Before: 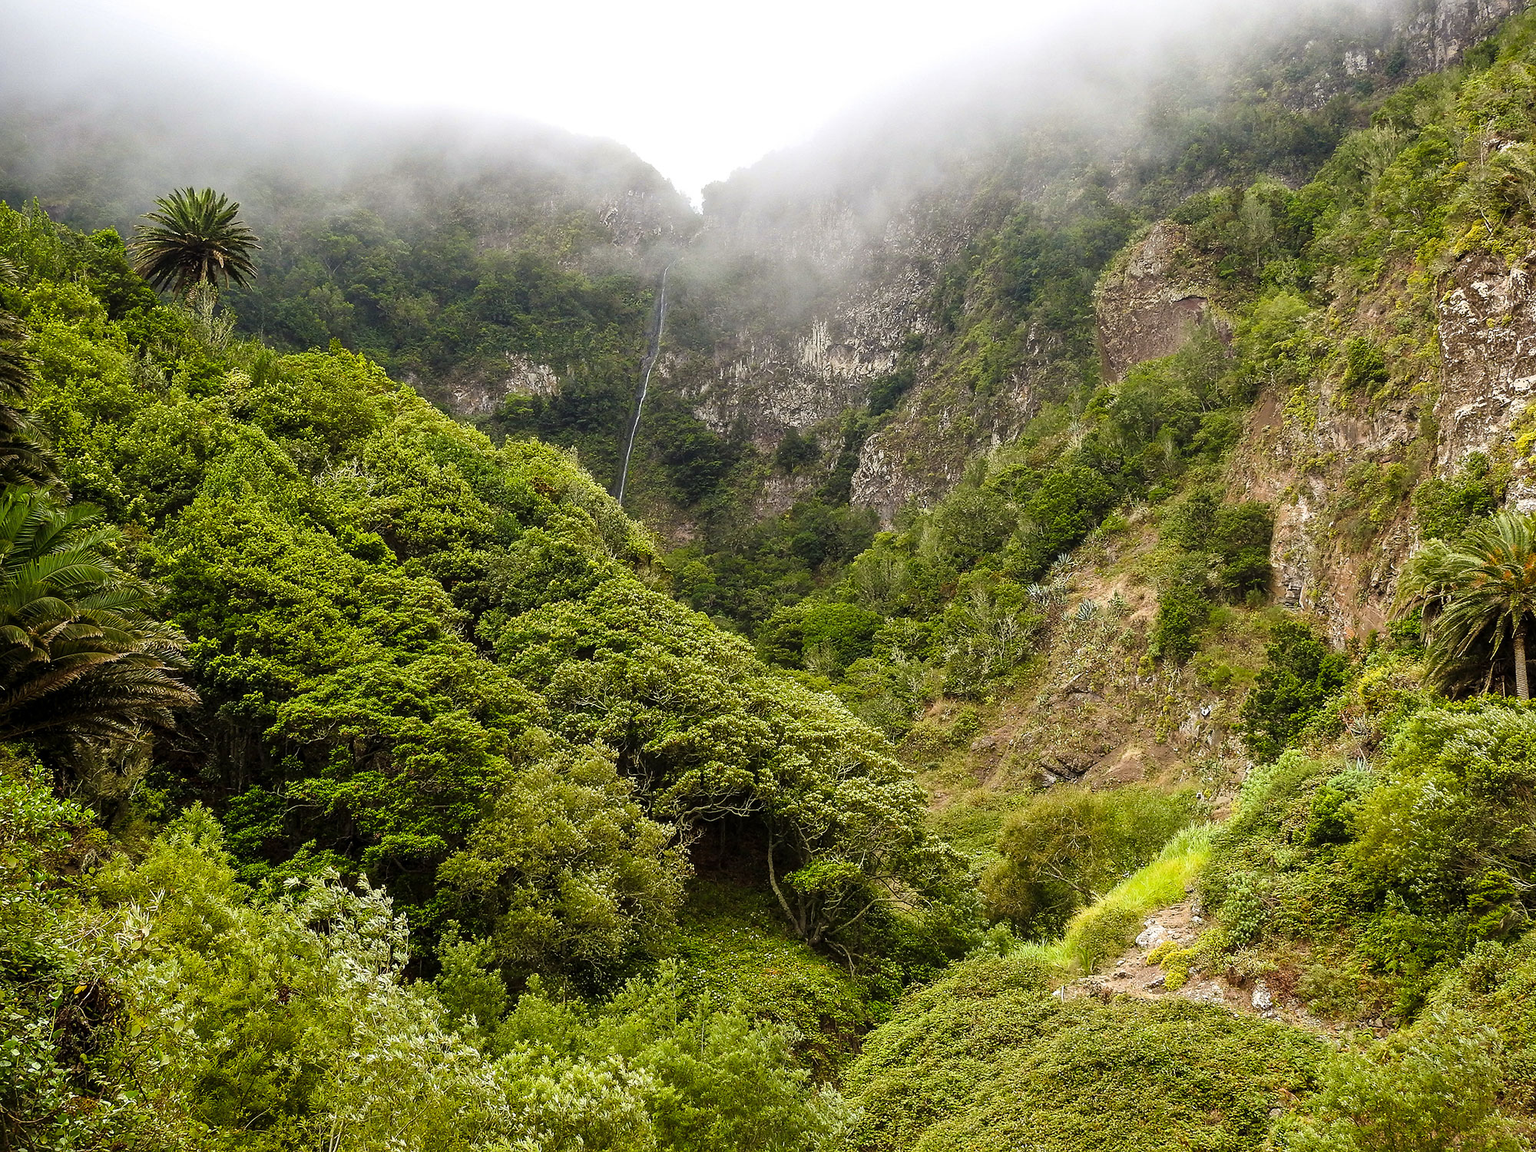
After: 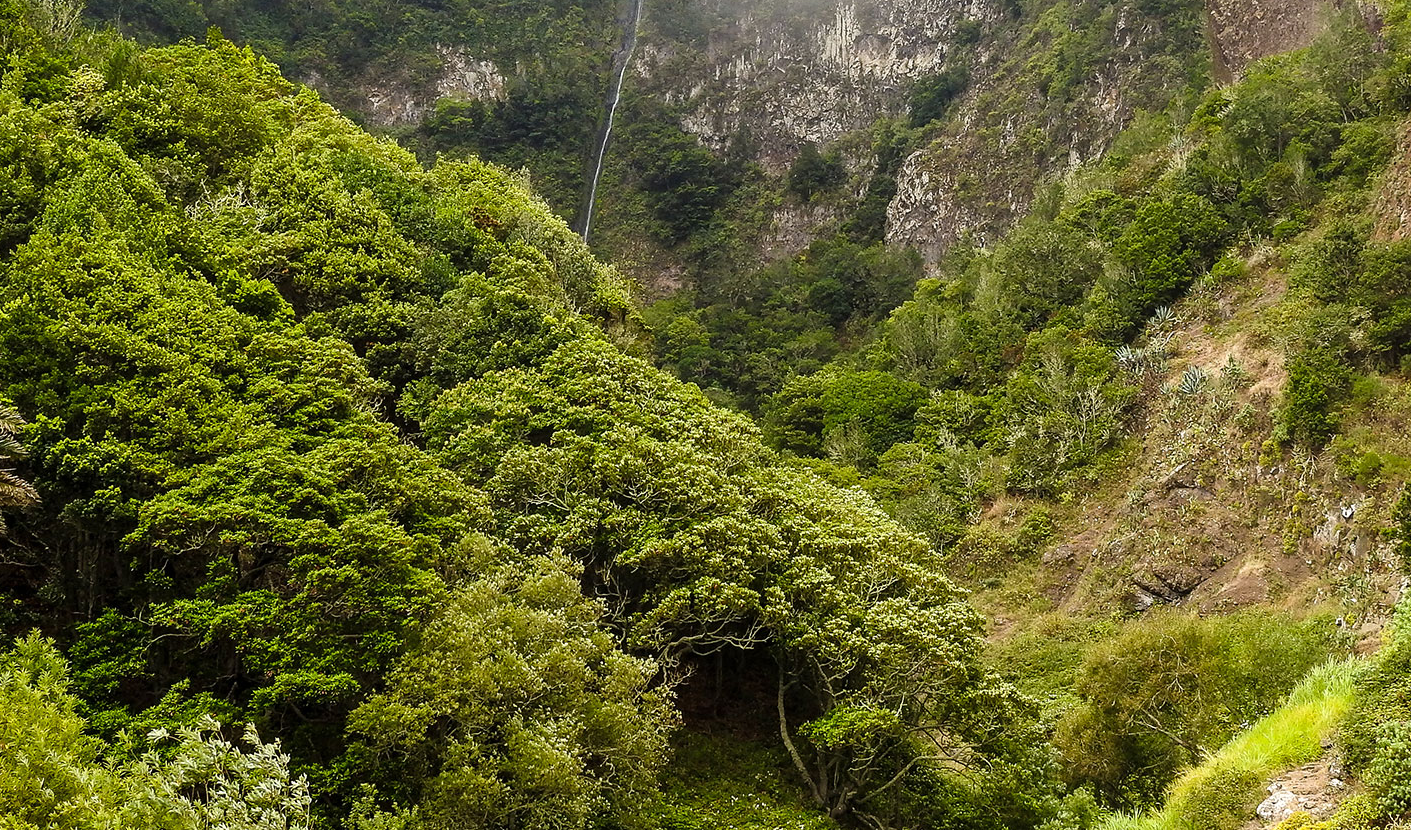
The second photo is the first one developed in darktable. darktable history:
crop: left 11.123%, top 27.61%, right 18.3%, bottom 17.034%
tone equalizer: on, module defaults
